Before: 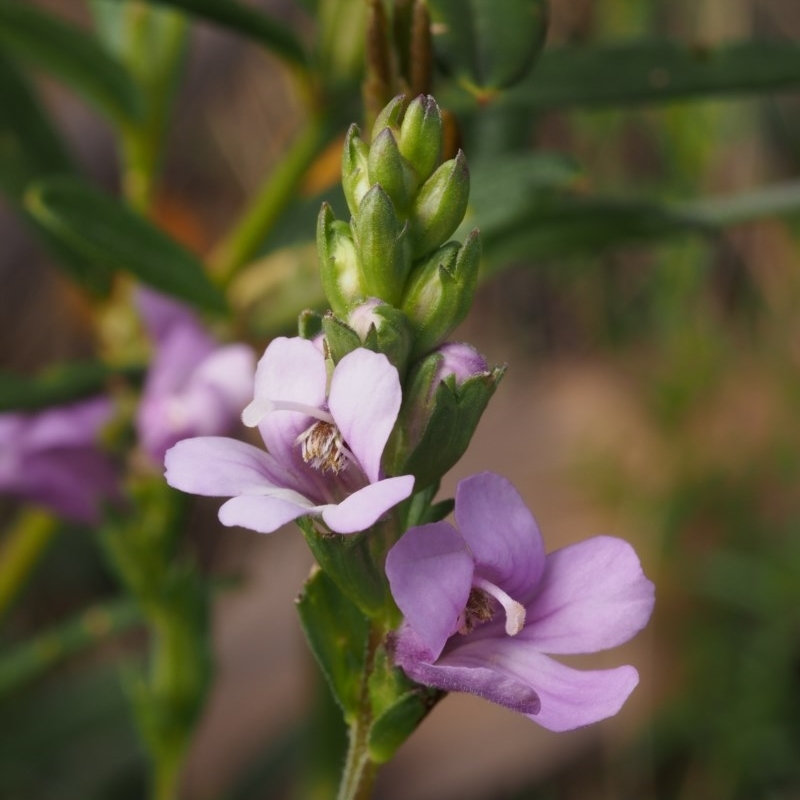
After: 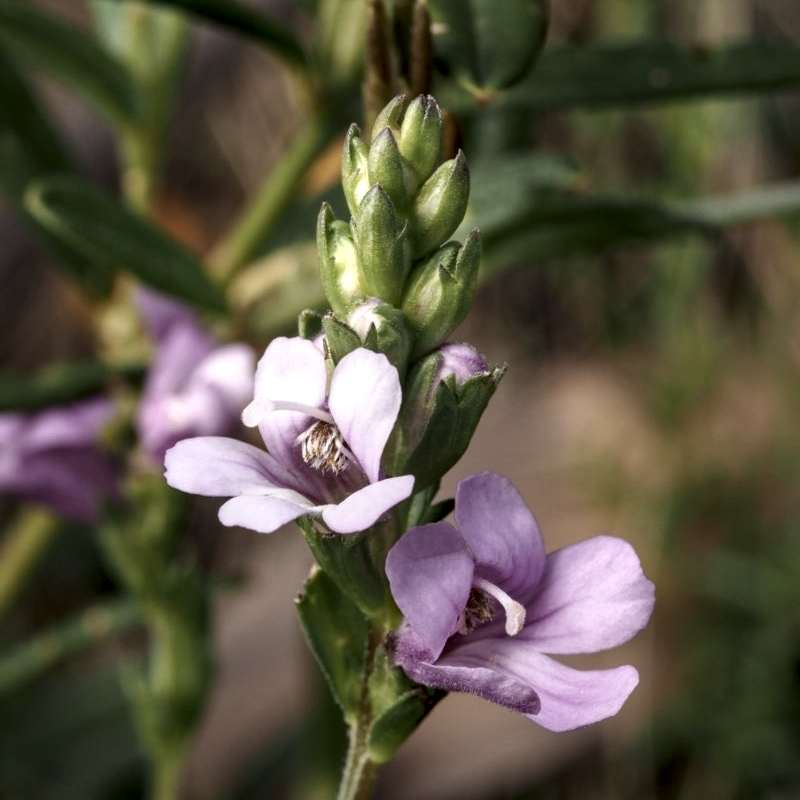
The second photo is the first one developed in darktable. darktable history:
contrast brightness saturation: contrast 0.1, saturation -0.3
local contrast: highlights 60%, shadows 60%, detail 160%
haze removal: compatibility mode true, adaptive false
